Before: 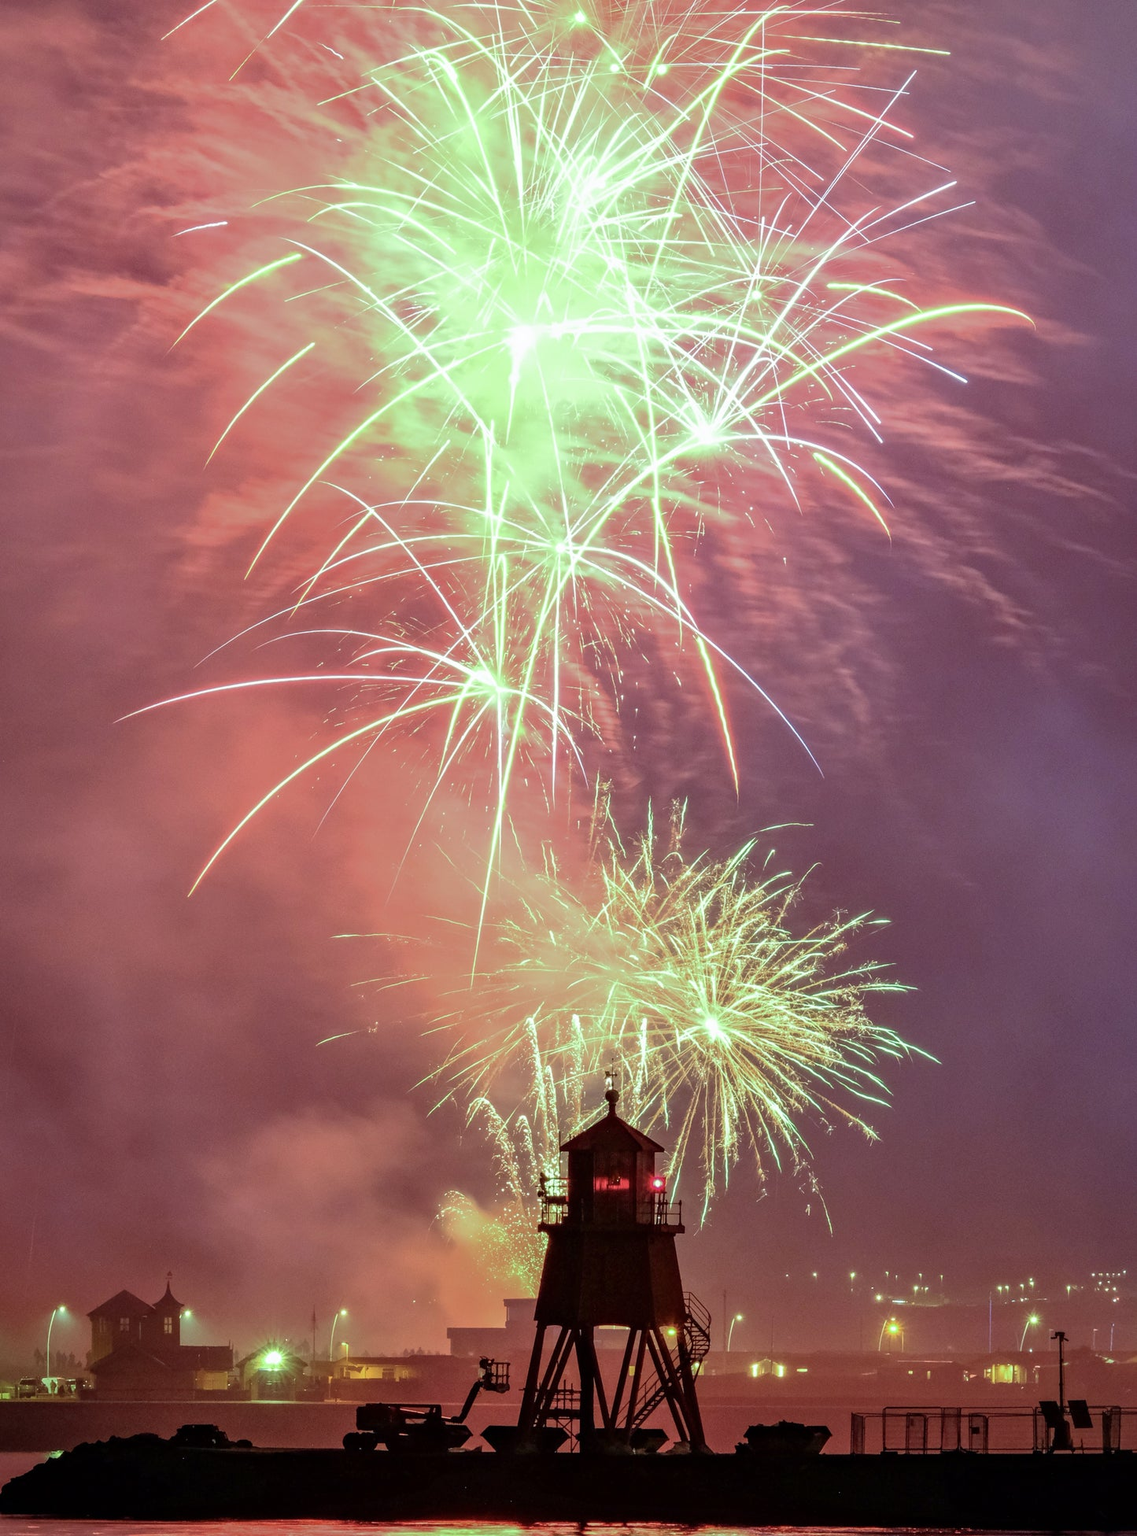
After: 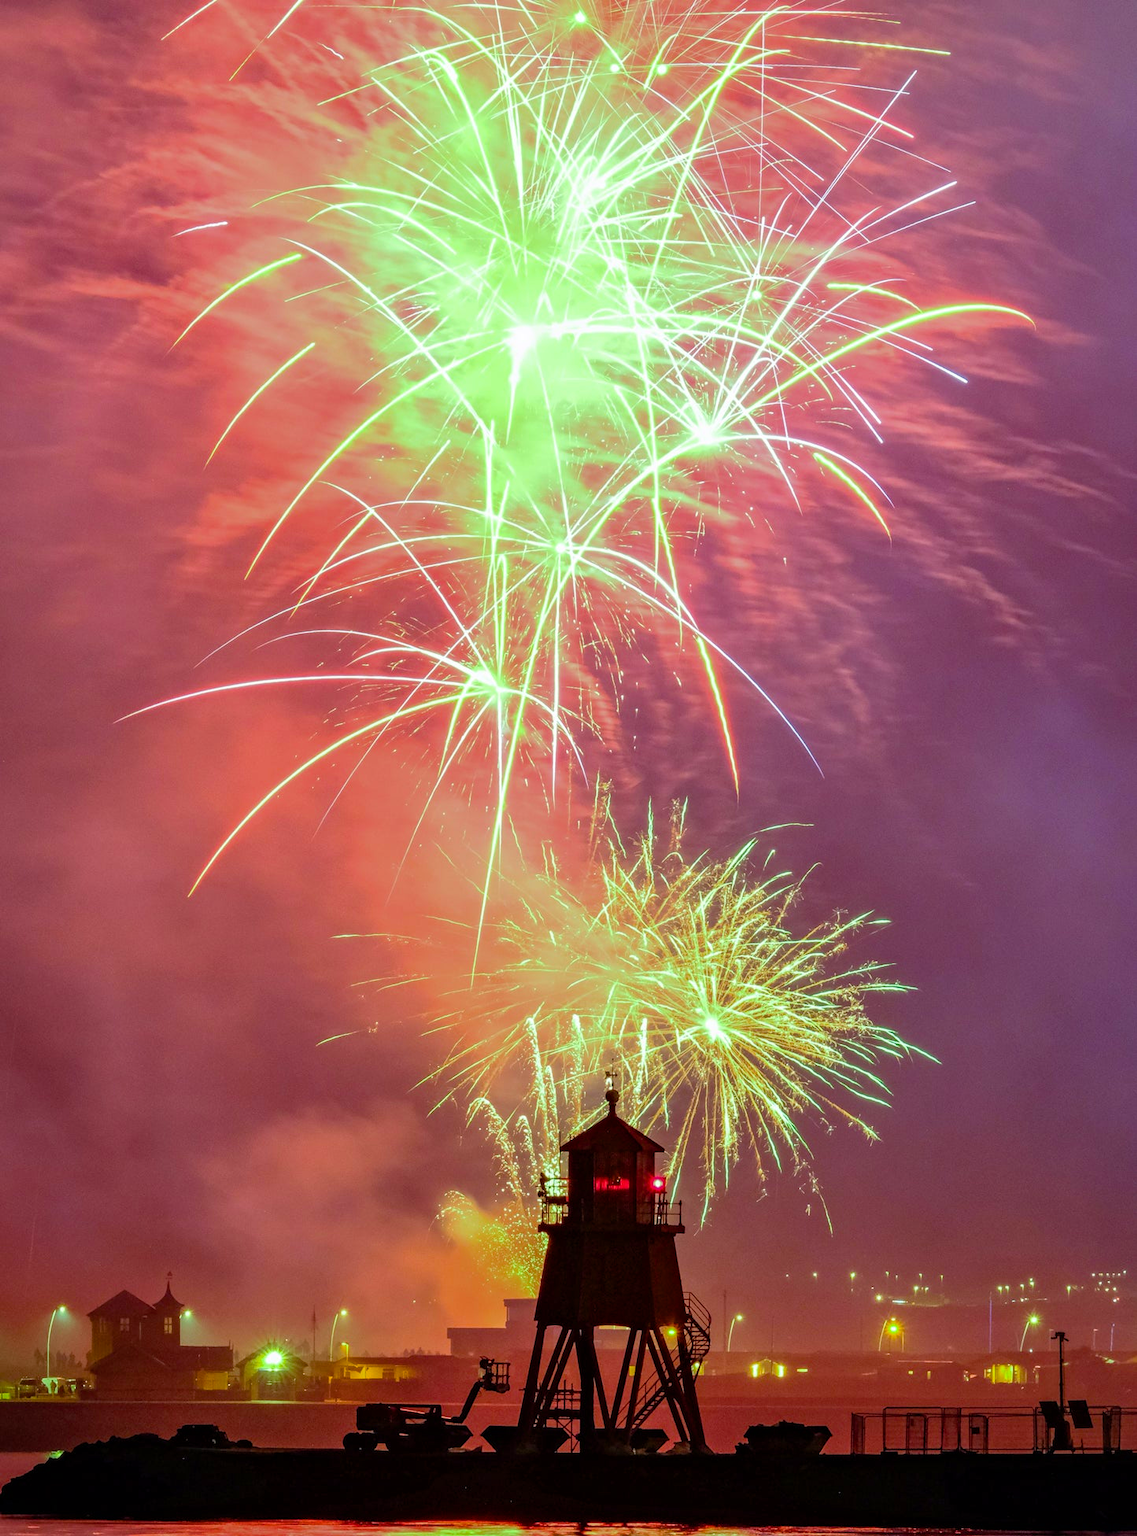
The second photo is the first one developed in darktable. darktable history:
color balance rgb: linear chroma grading › global chroma 14.766%, perceptual saturation grading › global saturation 29.787%, global vibrance 9.658%
